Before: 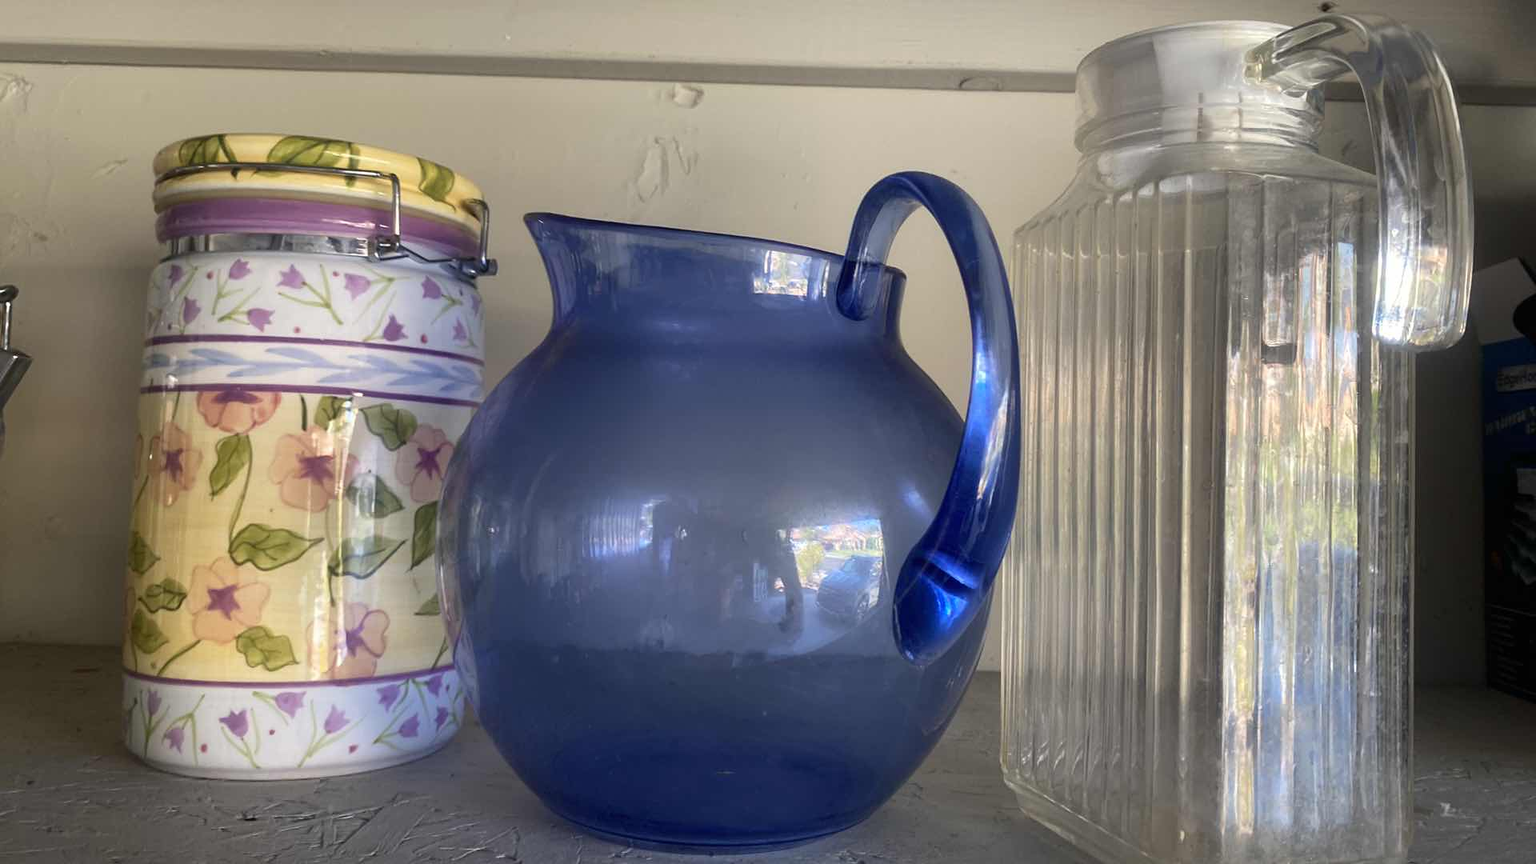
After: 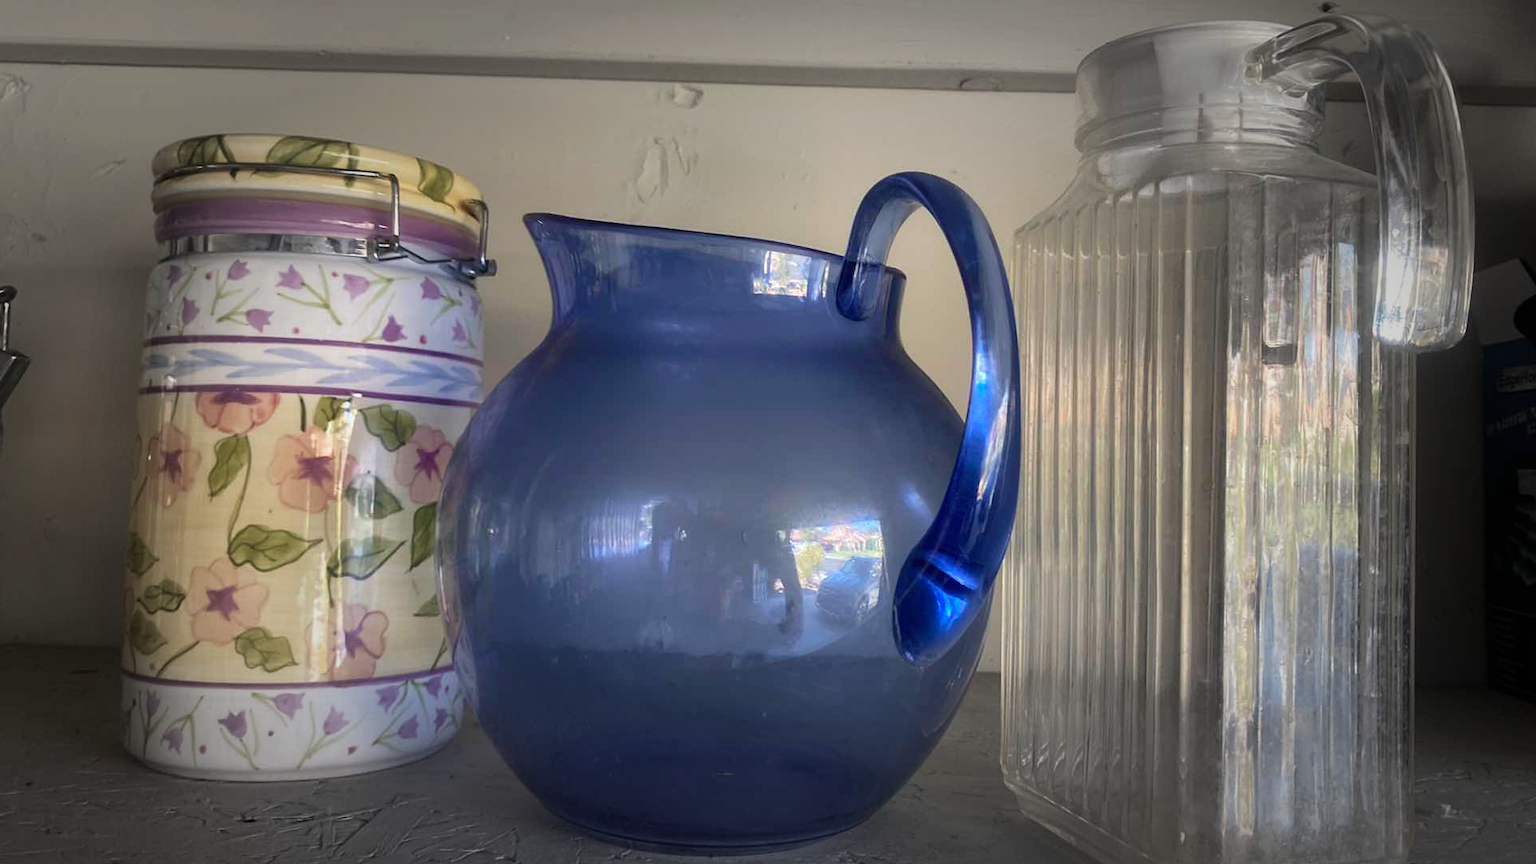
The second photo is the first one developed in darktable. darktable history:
crop and rotate: left 0.121%, bottom 0.011%
vignetting: fall-off start 49.39%, automatic ratio true, width/height ratio 1.283, unbound false
